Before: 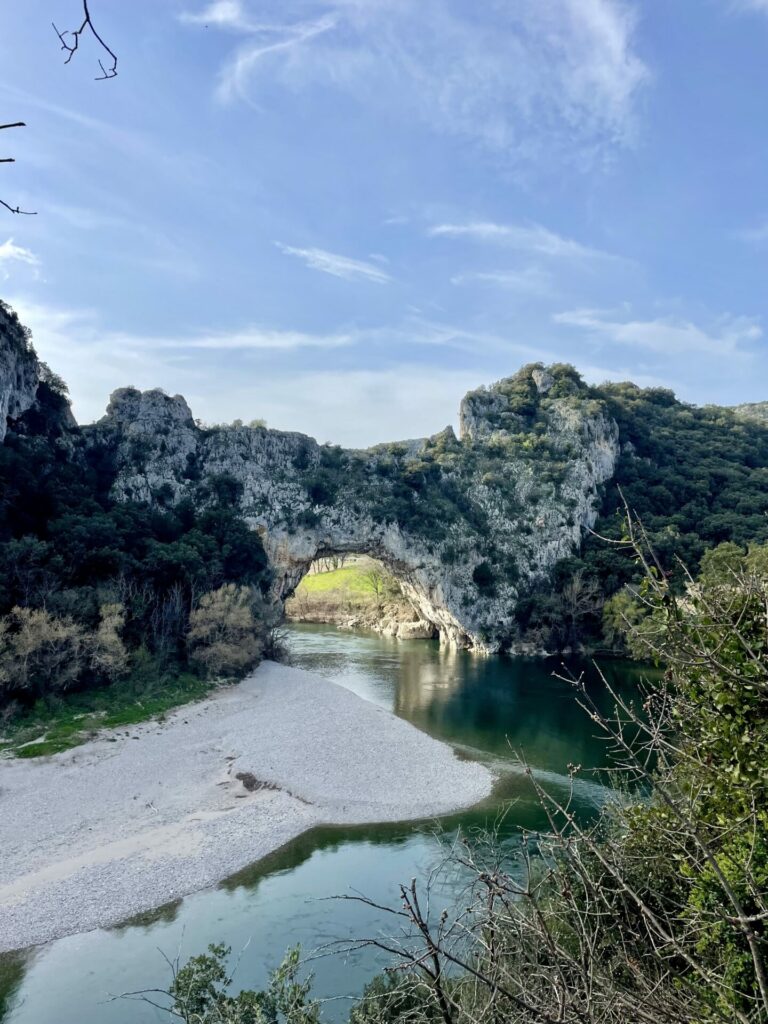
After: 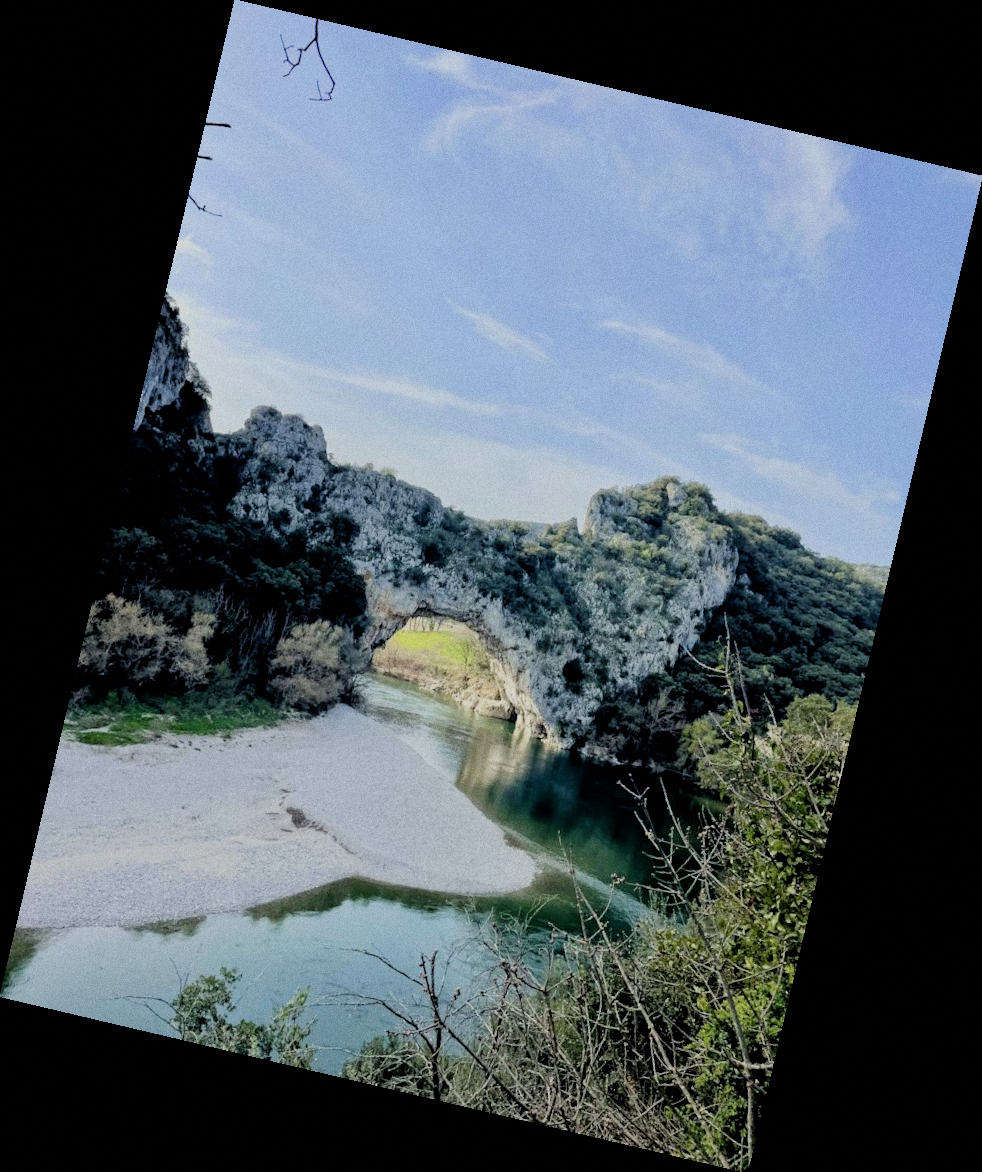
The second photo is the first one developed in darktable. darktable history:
rgb levels: levels [[0.013, 0.434, 0.89], [0, 0.5, 1], [0, 0.5, 1]]
color balance rgb: contrast -30%
grain: coarseness 0.09 ISO
filmic rgb: black relative exposure -5 EV, white relative exposure 3.5 EV, hardness 3.19, contrast 1.3, highlights saturation mix -50%
rotate and perspective: rotation 13.27°, automatic cropping off
